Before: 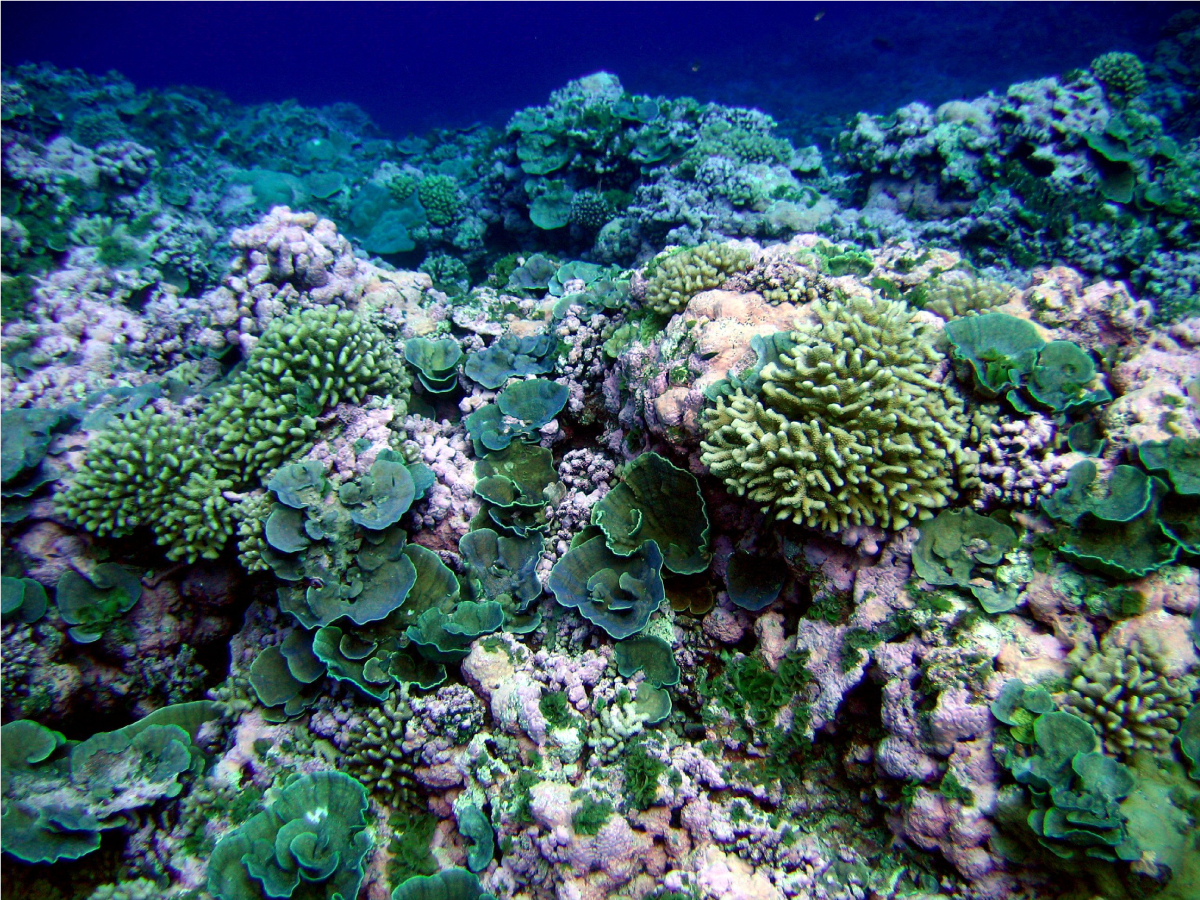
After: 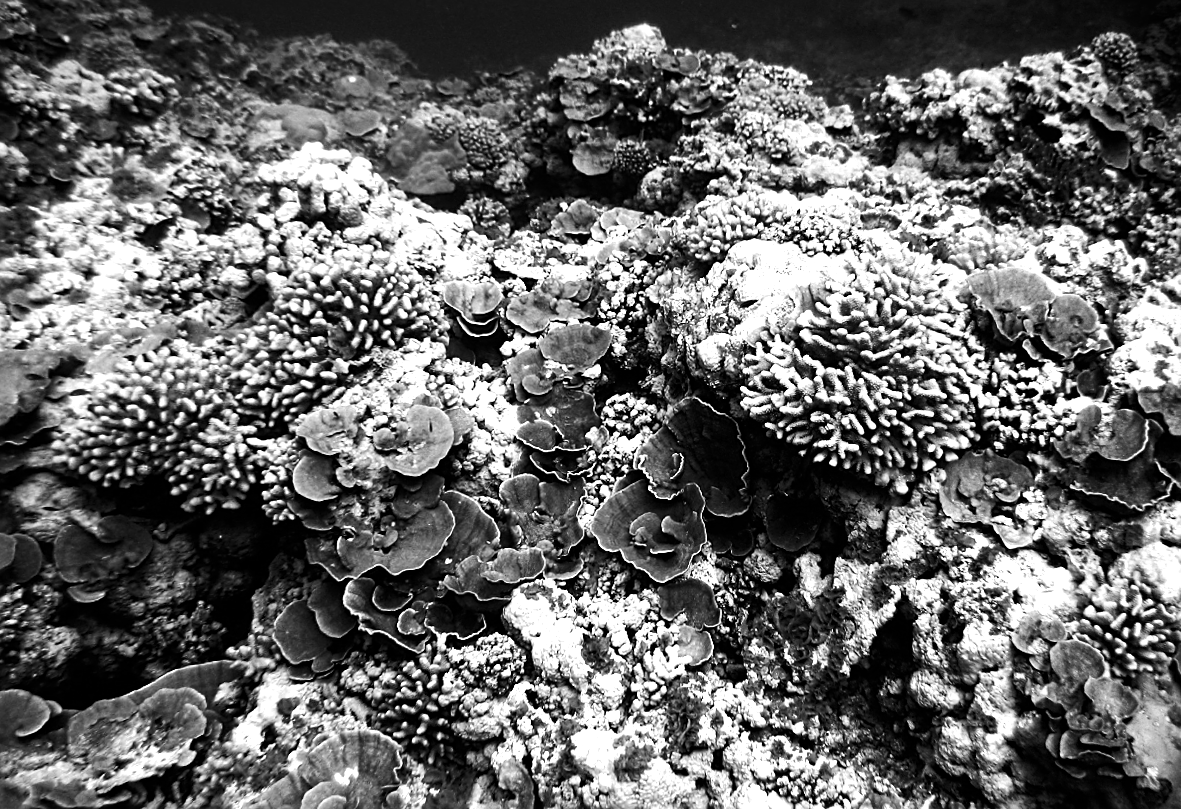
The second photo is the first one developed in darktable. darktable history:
color correction: highlights a* 11.96, highlights b* 11.58
rotate and perspective: rotation -0.013°, lens shift (vertical) -0.027, lens shift (horizontal) 0.178, crop left 0.016, crop right 0.989, crop top 0.082, crop bottom 0.918
tone equalizer: -8 EV -1.08 EV, -7 EV -1.01 EV, -6 EV -0.867 EV, -5 EV -0.578 EV, -3 EV 0.578 EV, -2 EV 0.867 EV, -1 EV 1.01 EV, +0 EV 1.08 EV, edges refinement/feathering 500, mask exposure compensation -1.57 EV, preserve details no
contrast brightness saturation: contrast 0.1, saturation -0.36
sharpen: on, module defaults
monochrome: a 2.21, b -1.33, size 2.2
crop: top 1.049%, right 0.001%
